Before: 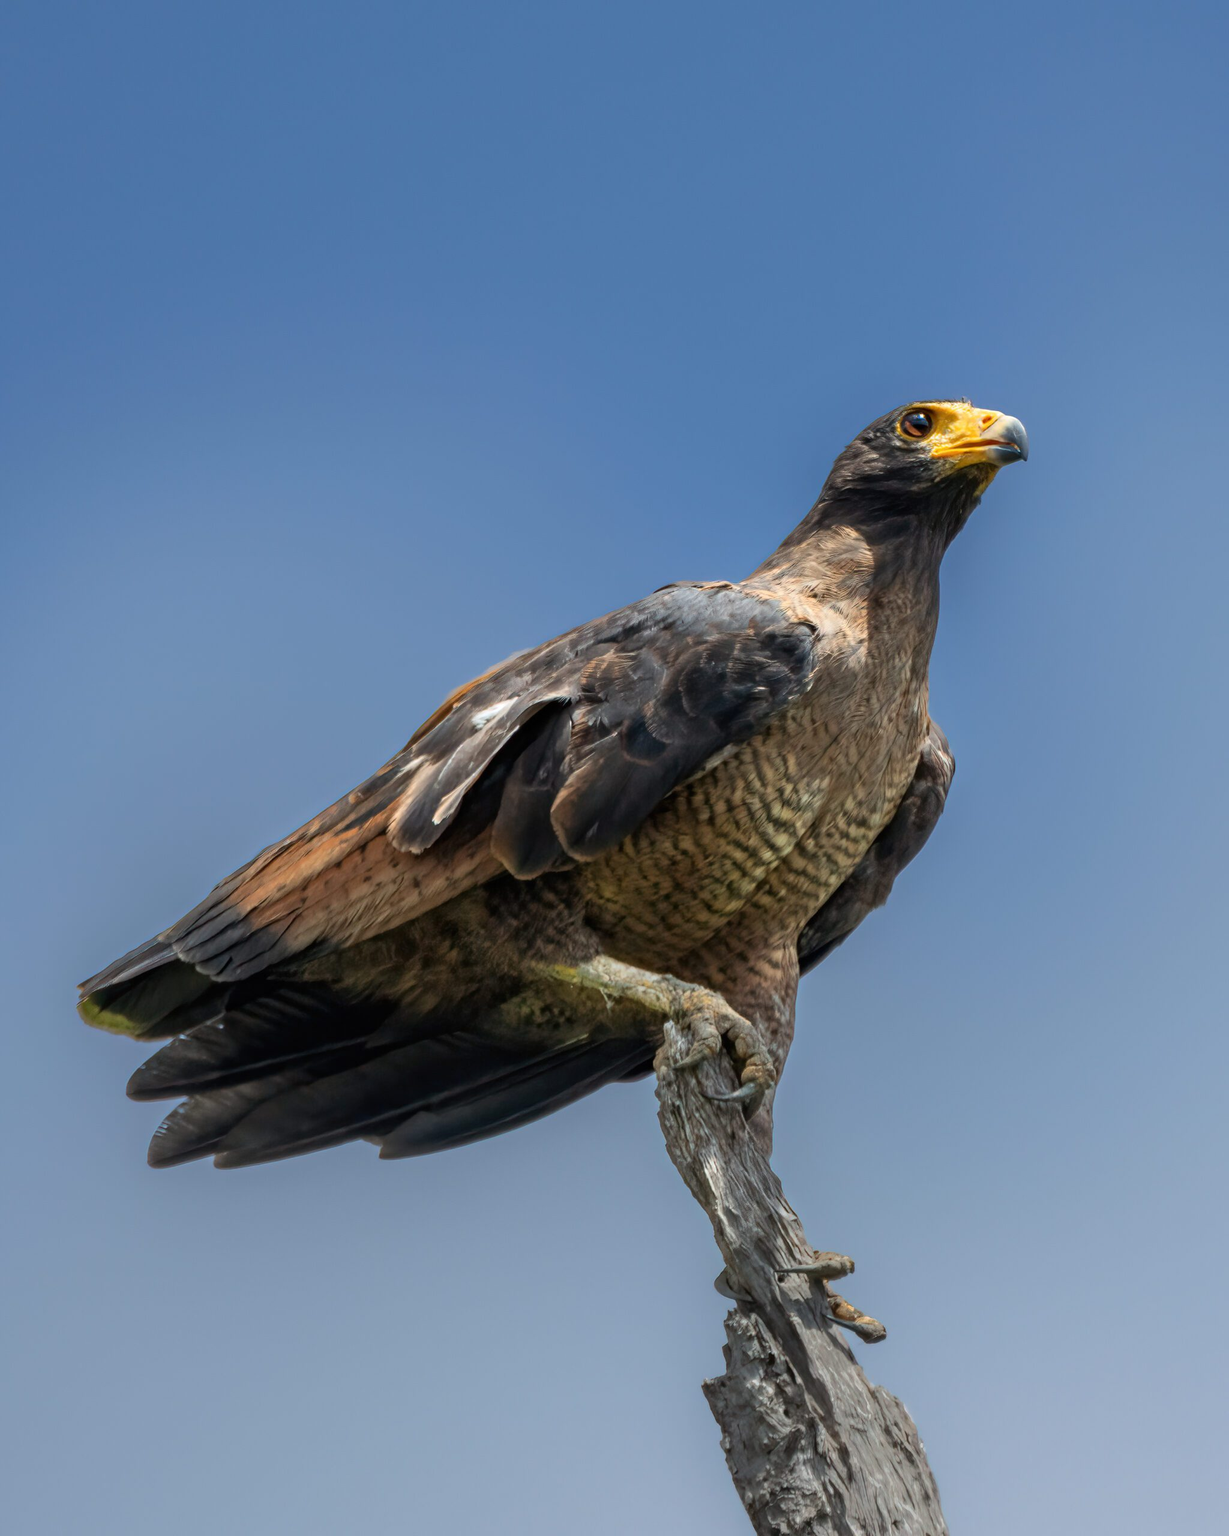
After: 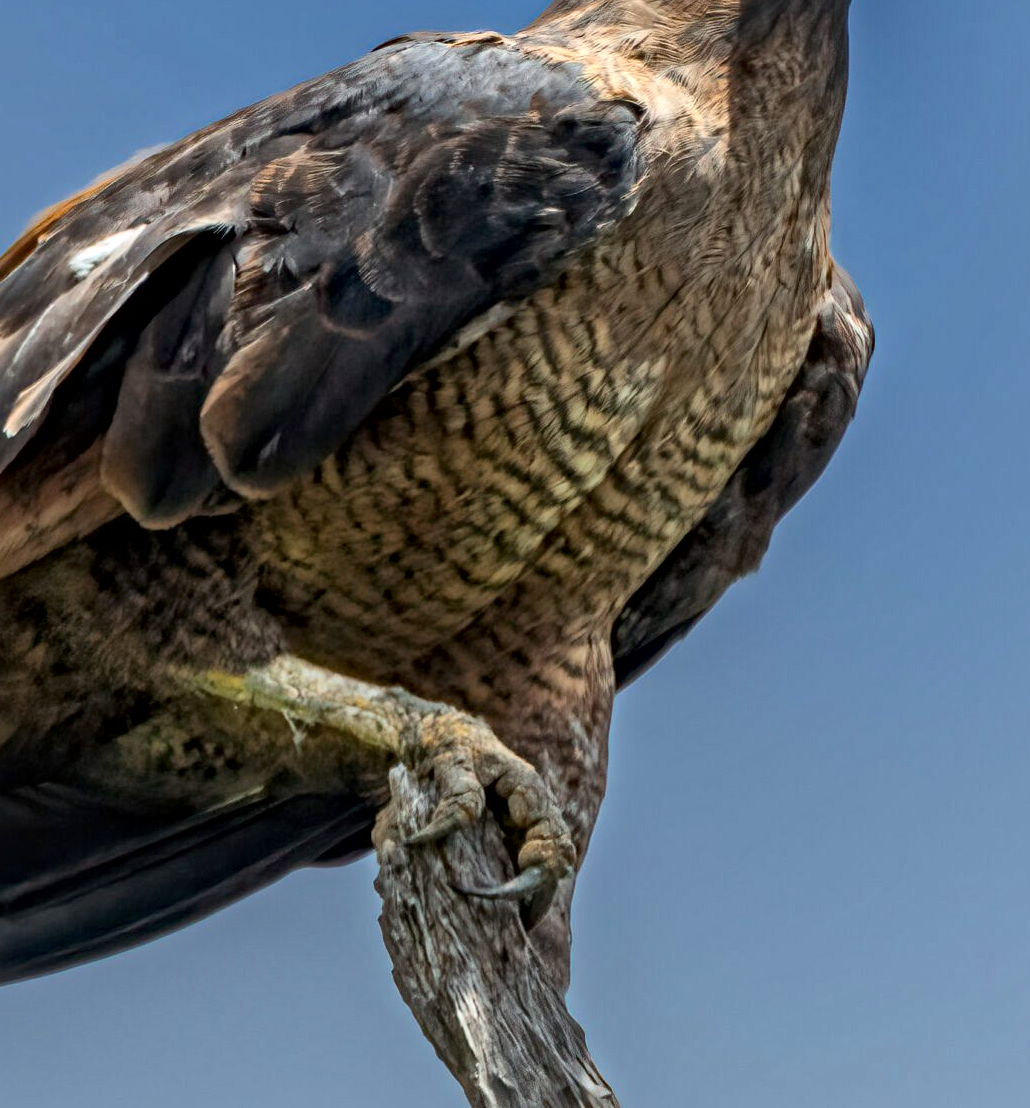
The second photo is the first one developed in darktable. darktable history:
local contrast: mode bilateral grid, contrast 20, coarseness 20, detail 150%, midtone range 0.2
crop: left 35.03%, top 36.625%, right 14.663%, bottom 20.057%
haze removal: compatibility mode true, adaptive false
